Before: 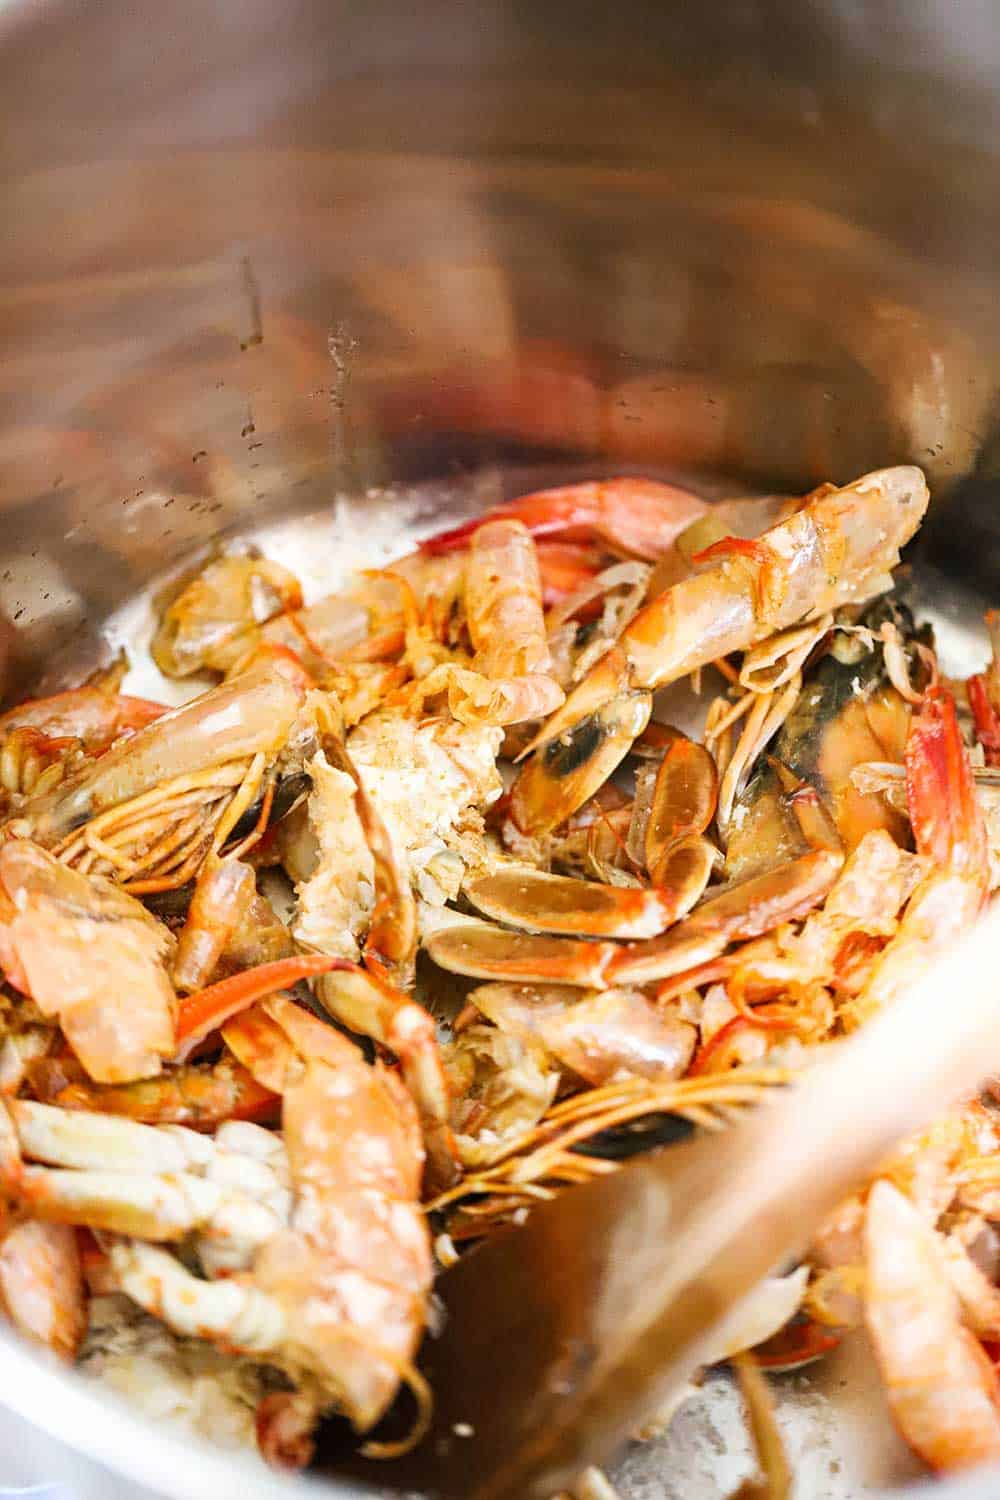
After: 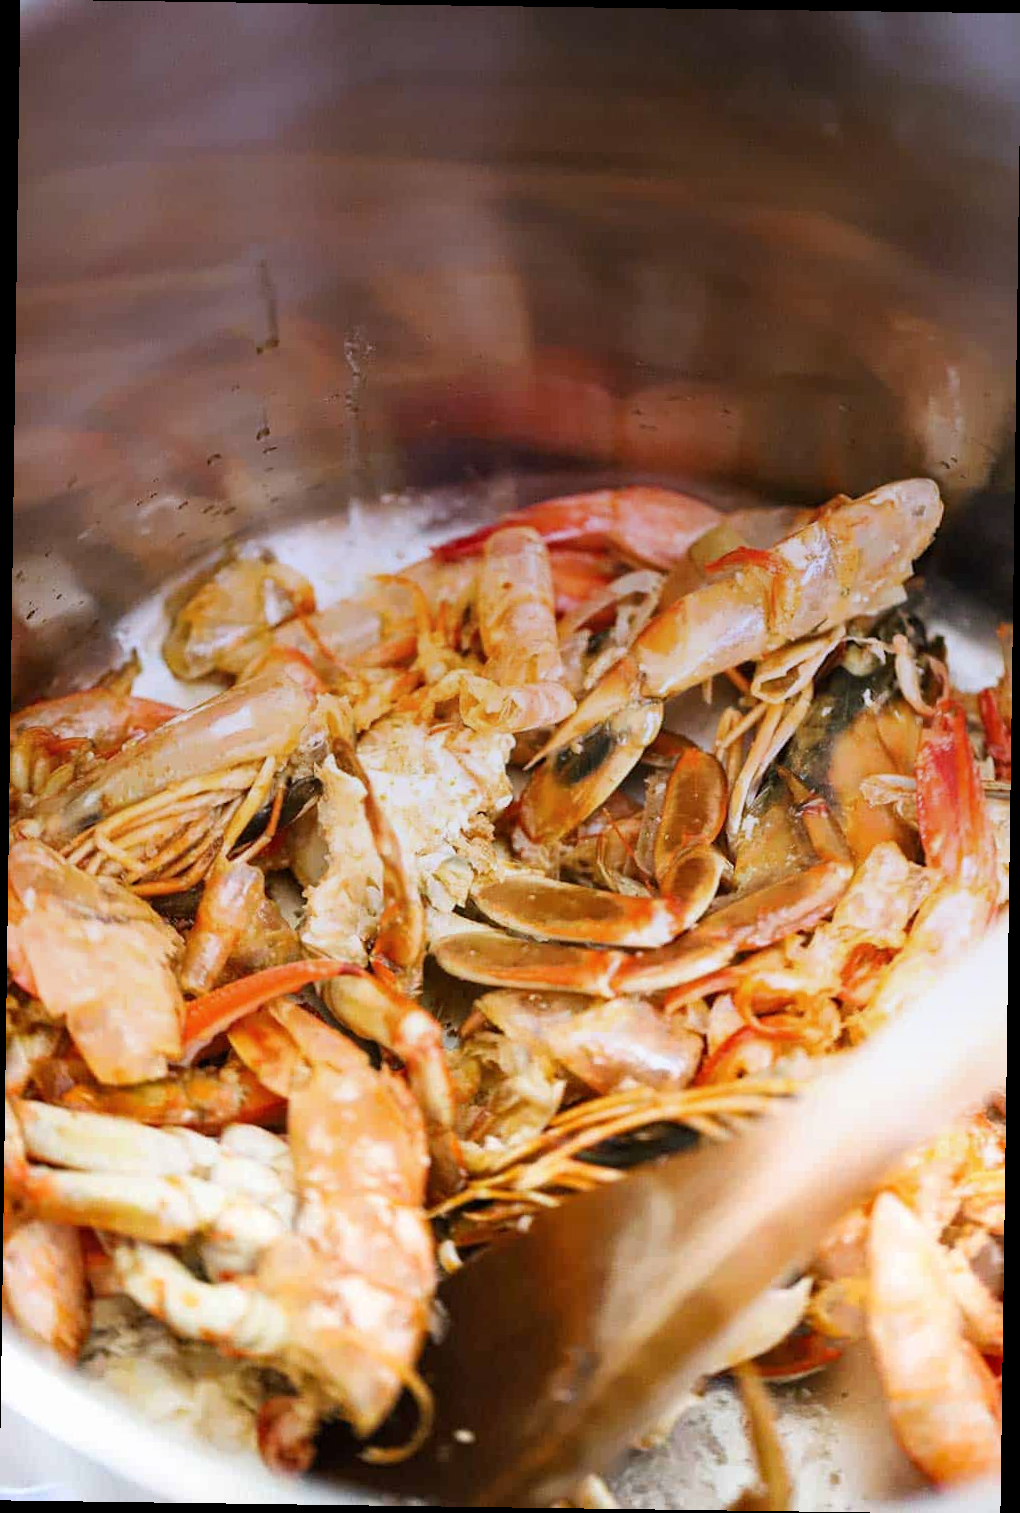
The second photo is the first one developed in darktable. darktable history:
graduated density: hue 238.83°, saturation 50%
rotate and perspective: rotation 0.8°, automatic cropping off
